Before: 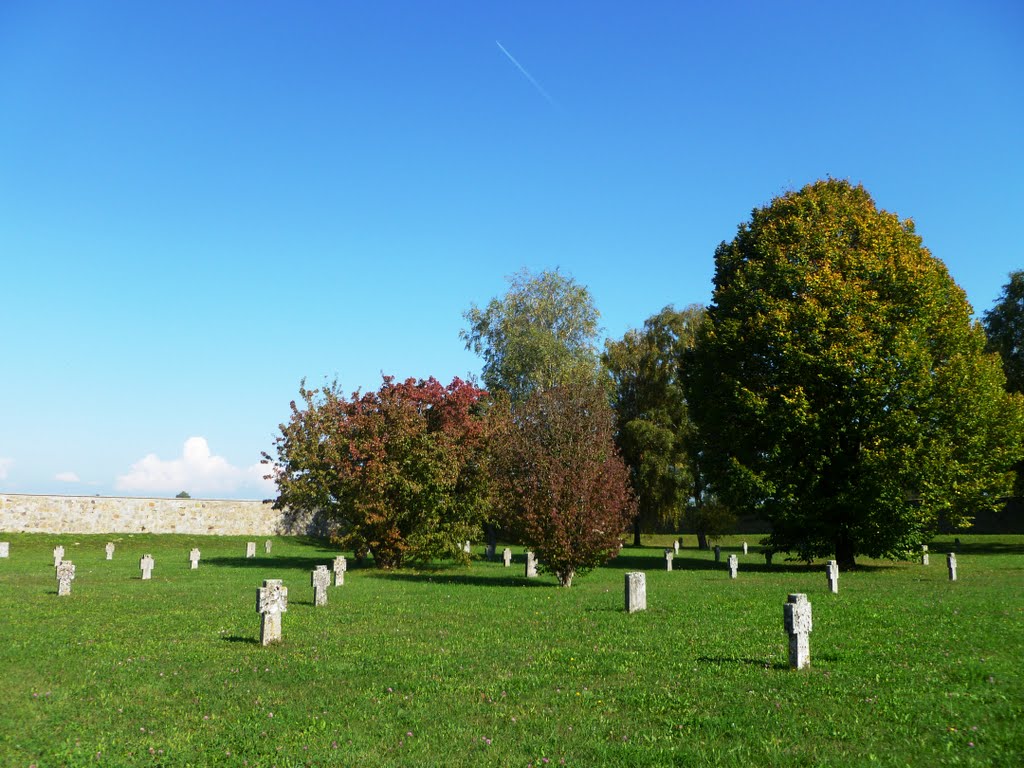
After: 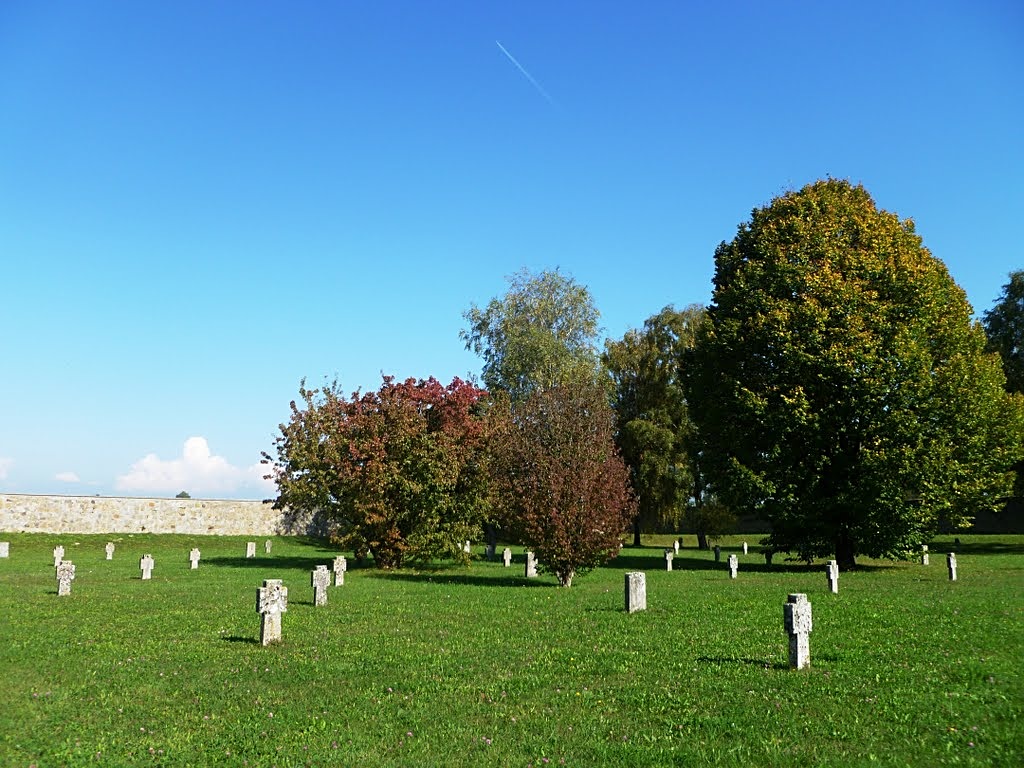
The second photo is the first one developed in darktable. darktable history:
sharpen: radius 2.116, amount 0.389, threshold 0.223
